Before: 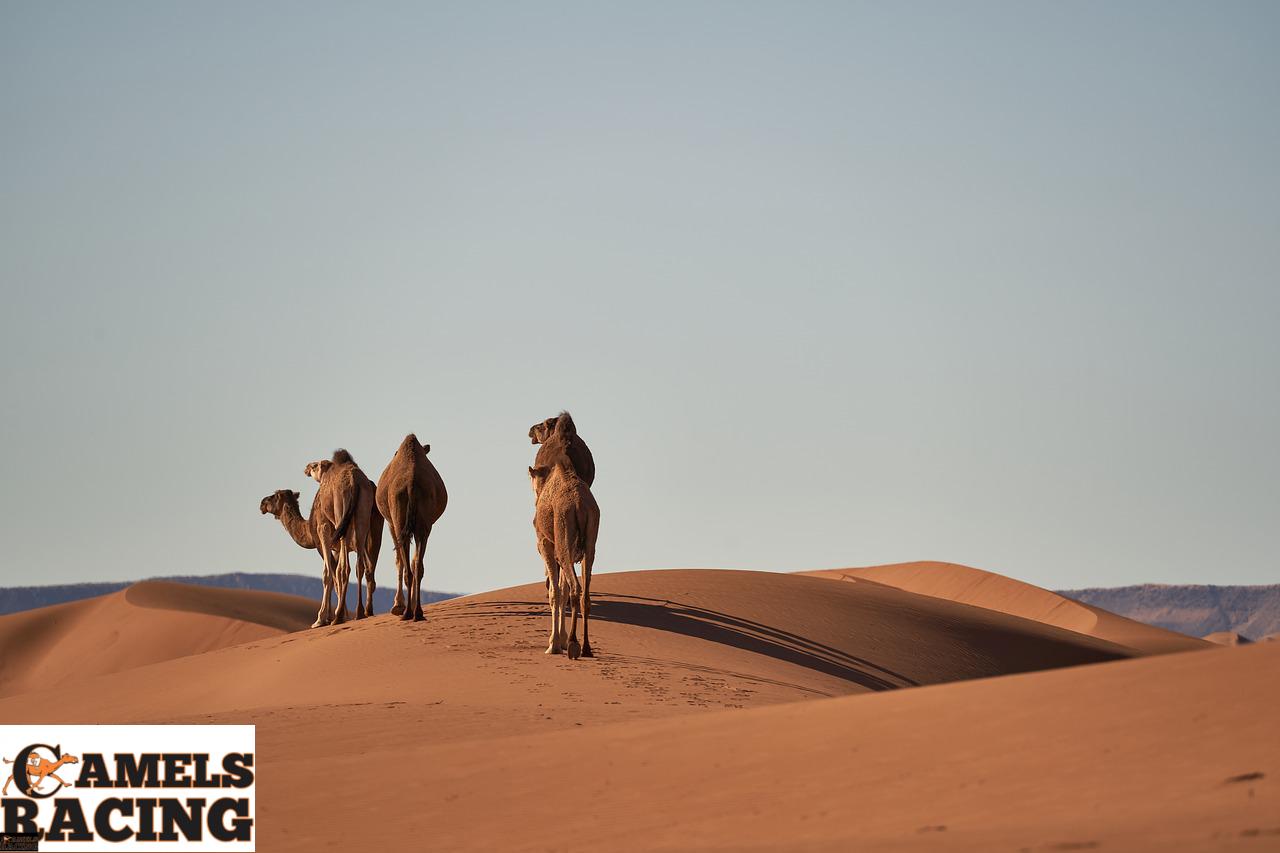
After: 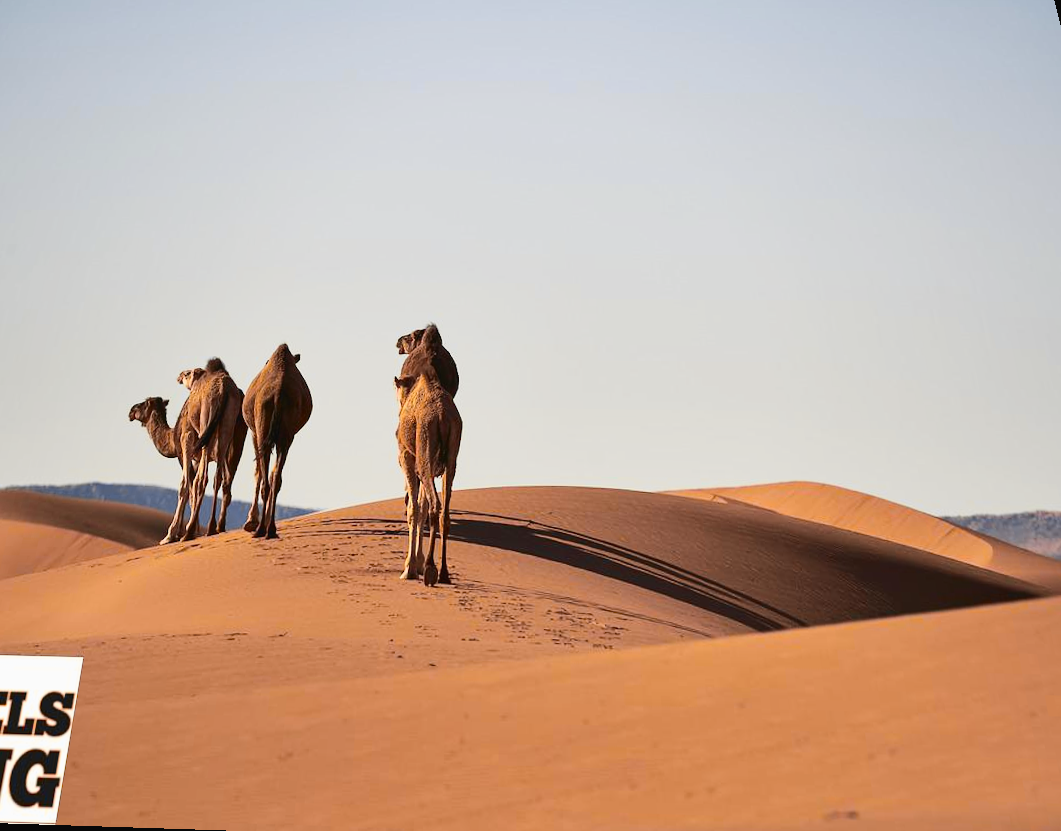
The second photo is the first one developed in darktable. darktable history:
tone curve: curves: ch0 [(0, 0.023) (0.103, 0.087) (0.277, 0.28) (0.46, 0.554) (0.569, 0.68) (0.735, 0.843) (0.994, 0.984)]; ch1 [(0, 0) (0.324, 0.285) (0.456, 0.438) (0.488, 0.497) (0.512, 0.503) (0.535, 0.535) (0.599, 0.606) (0.715, 0.738) (1, 1)]; ch2 [(0, 0) (0.369, 0.388) (0.449, 0.431) (0.478, 0.471) (0.502, 0.503) (0.55, 0.553) (0.603, 0.602) (0.656, 0.713) (1, 1)], color space Lab, independent channels, preserve colors none
rotate and perspective: rotation 0.72°, lens shift (vertical) -0.352, lens shift (horizontal) -0.051, crop left 0.152, crop right 0.859, crop top 0.019, crop bottom 0.964
